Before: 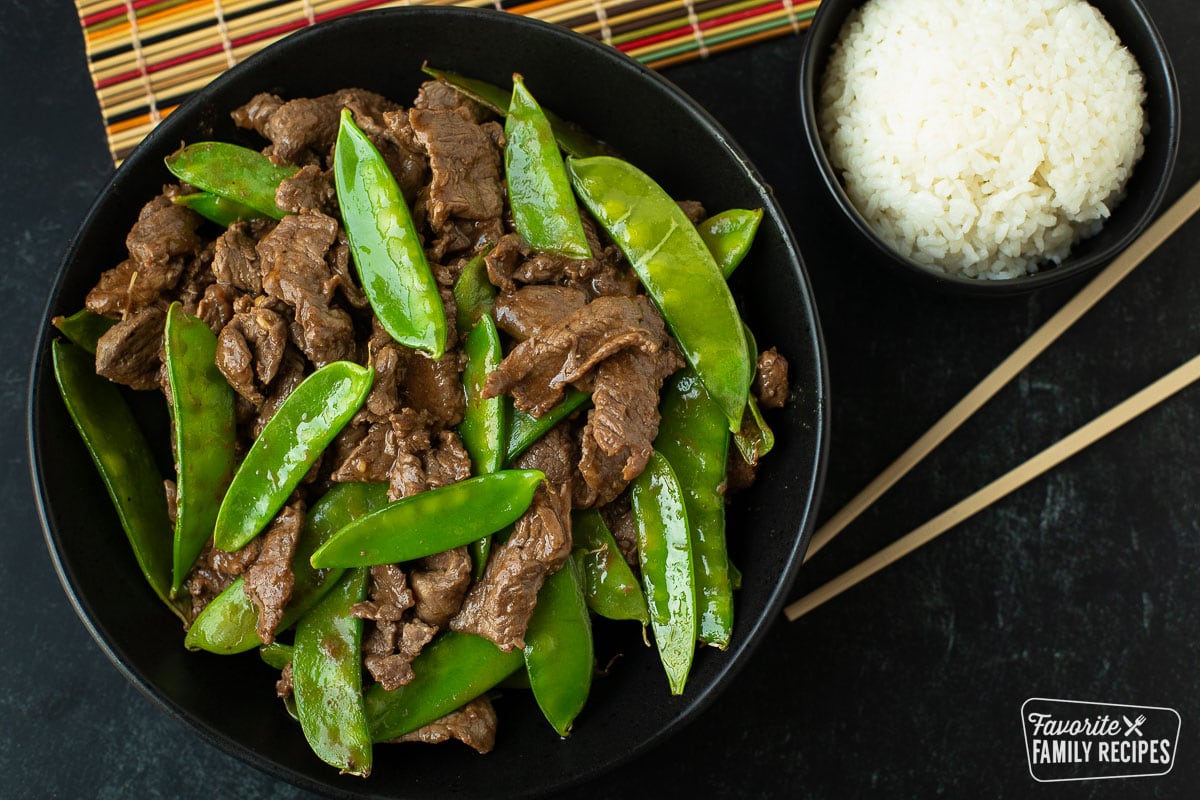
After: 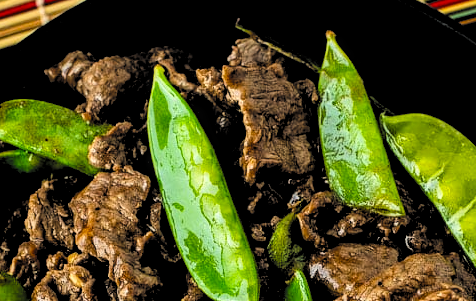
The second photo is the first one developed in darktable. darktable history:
filmic rgb: middle gray luminance 13.46%, black relative exposure -2.02 EV, white relative exposure 3.07 EV, target black luminance 0%, hardness 1.79, latitude 58.9%, contrast 1.723, highlights saturation mix 6.41%, shadows ↔ highlights balance -37.31%, color science v5 (2021), contrast in shadows safe, contrast in highlights safe
local contrast: highlights 44%, shadows 62%, detail 137%, midtone range 0.519
crop: left 15.604%, top 5.462%, right 44.326%, bottom 56.815%
